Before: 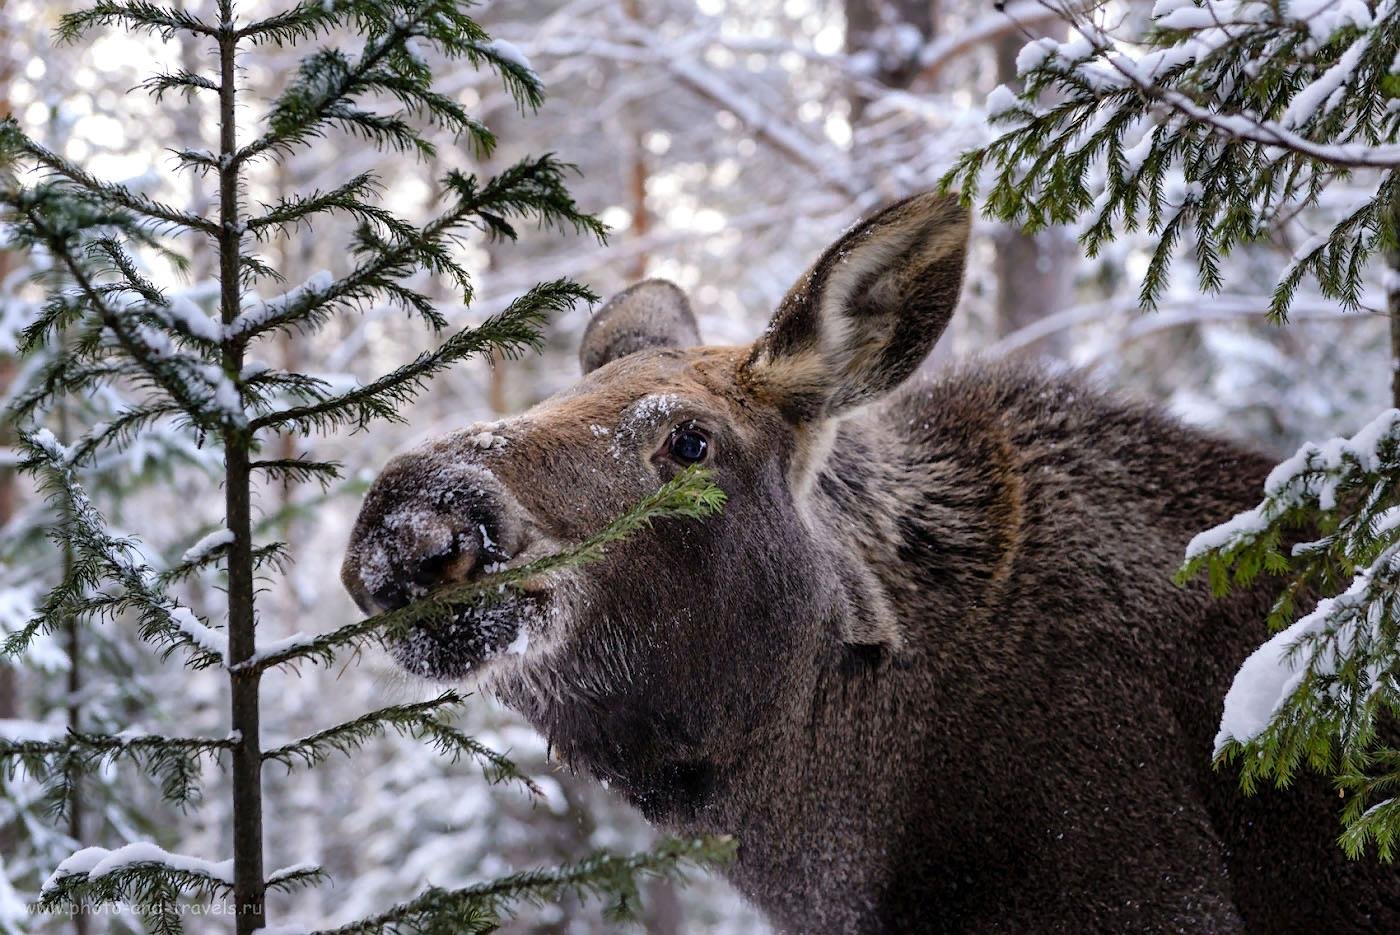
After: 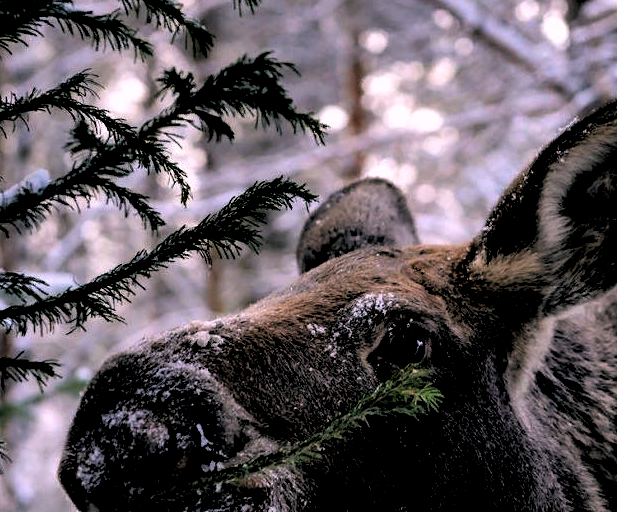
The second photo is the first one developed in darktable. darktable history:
crop: left 20.248%, top 10.86%, right 35.675%, bottom 34.321%
color balance: lift [1.016, 0.983, 1, 1.017], gamma [0.78, 1.018, 1.043, 0.957], gain [0.786, 1.063, 0.937, 1.017], input saturation 118.26%, contrast 13.43%, contrast fulcrum 21.62%, output saturation 82.76%
rgb levels: levels [[0.034, 0.472, 0.904], [0, 0.5, 1], [0, 0.5, 1]]
